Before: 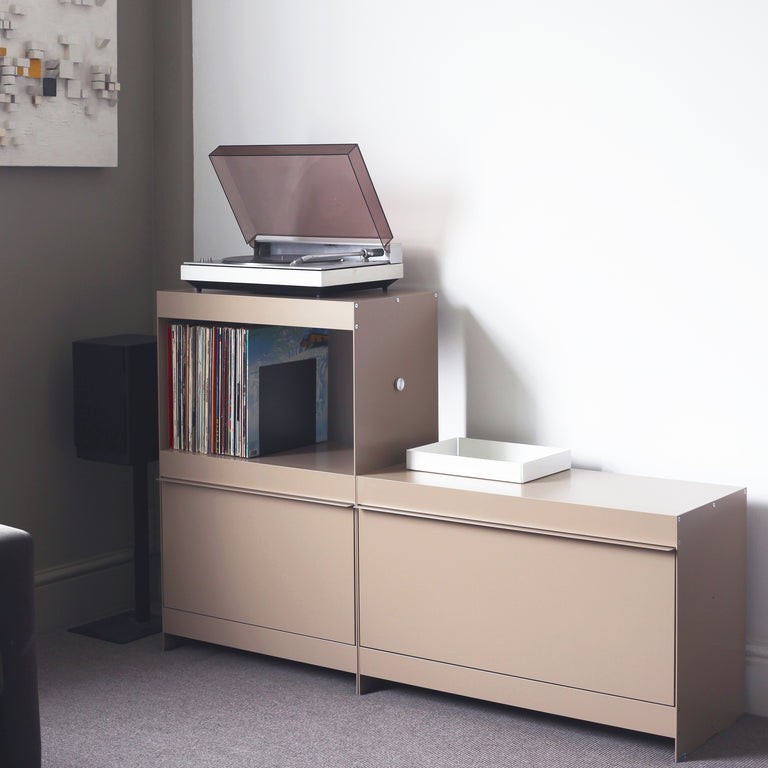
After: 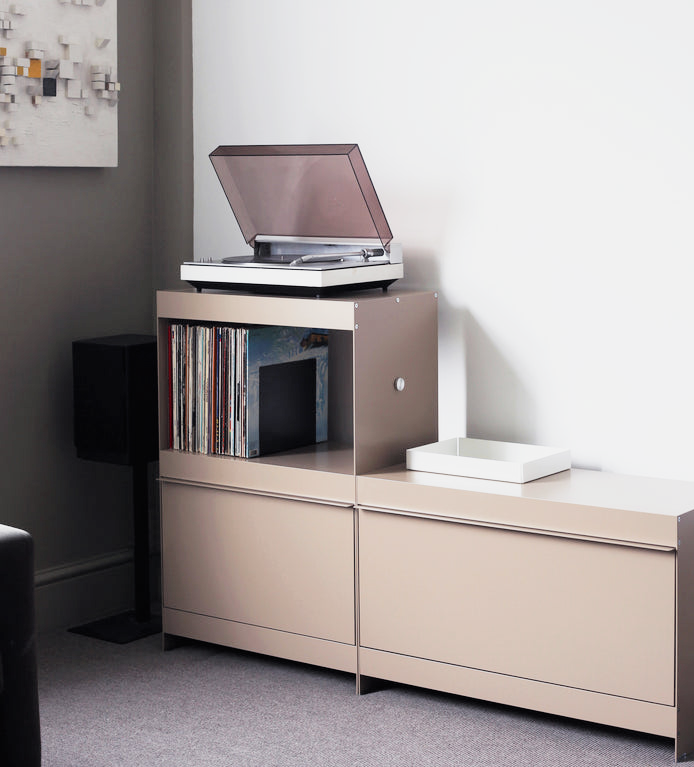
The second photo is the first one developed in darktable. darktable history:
crop: right 9.509%, bottom 0.031%
exposure: exposure 0.3 EV, compensate highlight preservation false
filmic rgb: black relative exposure -5 EV, white relative exposure 3.5 EV, hardness 3.19, contrast 1.2, highlights saturation mix -50%
